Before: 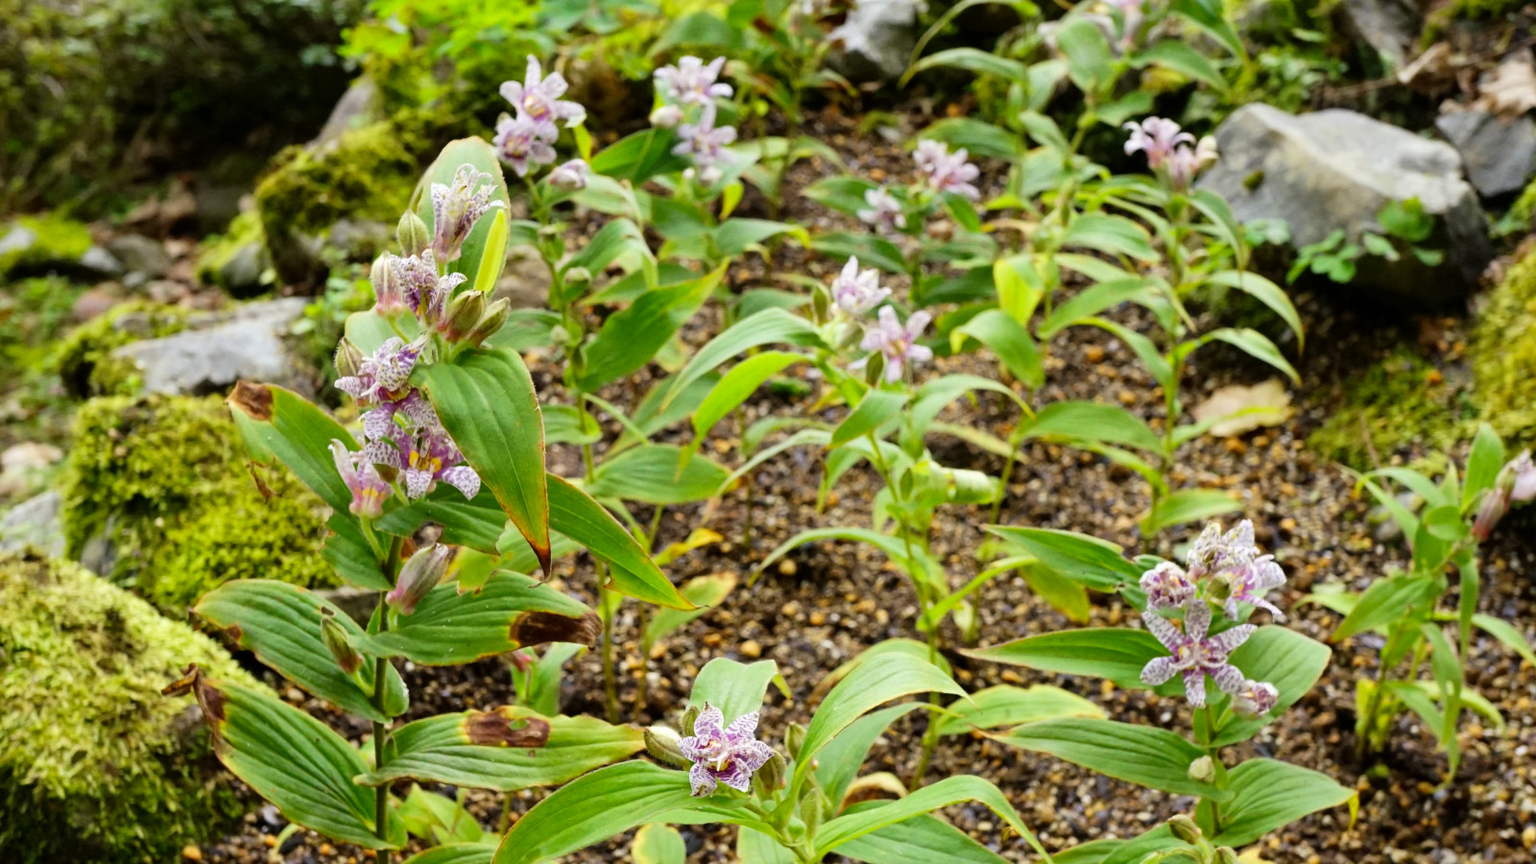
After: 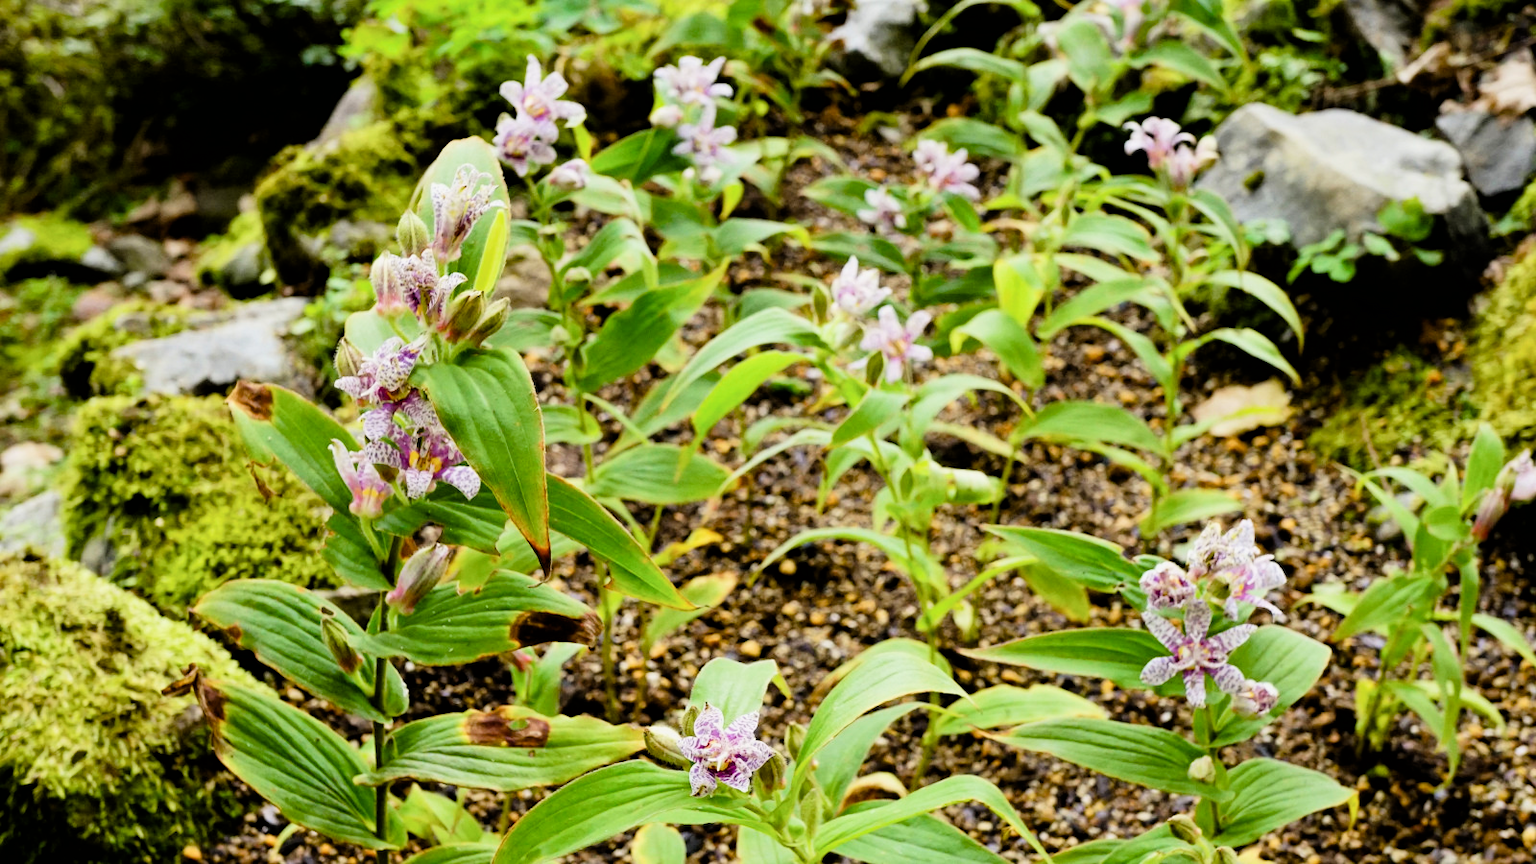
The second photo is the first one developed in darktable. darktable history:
exposure: exposure 0.178 EV, compensate exposure bias true, compensate highlight preservation false
filmic rgb: black relative exposure -16 EV, white relative exposure 6.29 EV, hardness 5.1, contrast 1.35
color balance rgb: perceptual saturation grading › global saturation 20%, perceptual saturation grading › highlights -25%, perceptual saturation grading › shadows 25%
